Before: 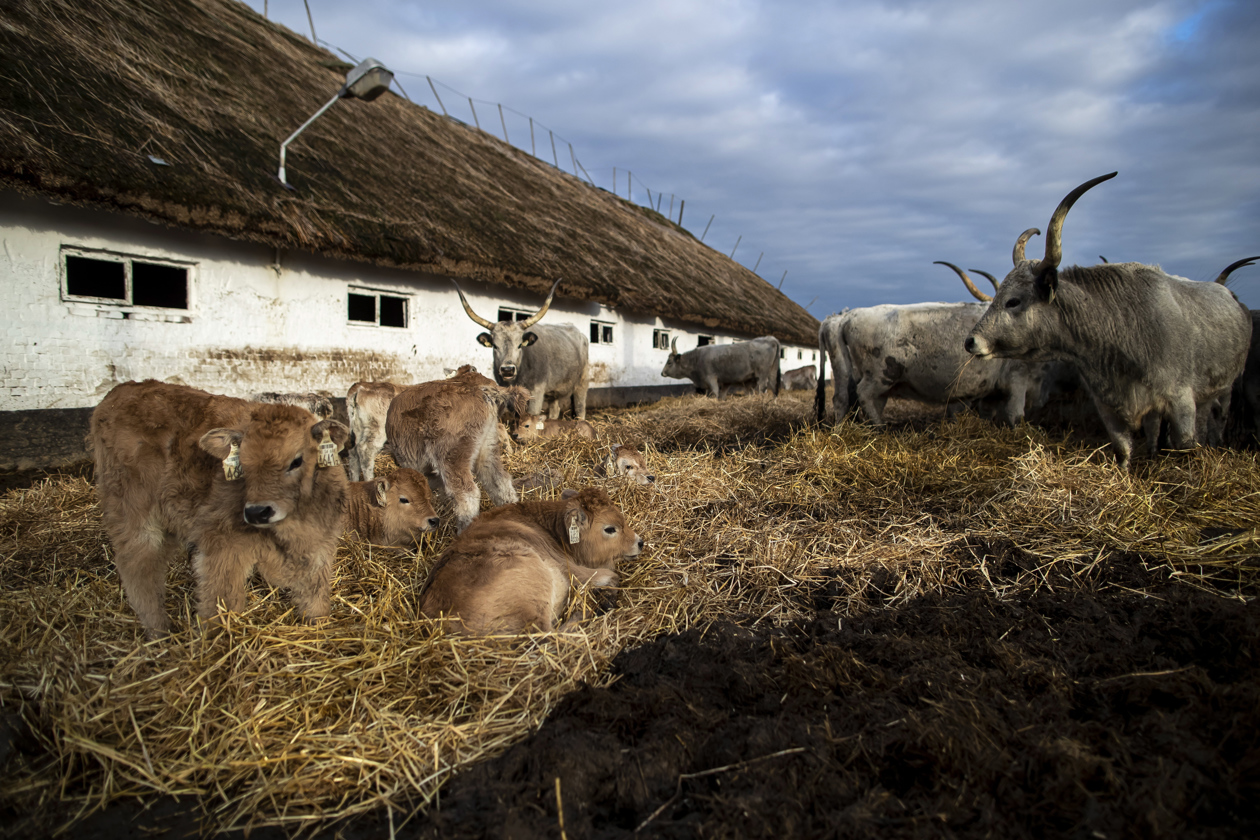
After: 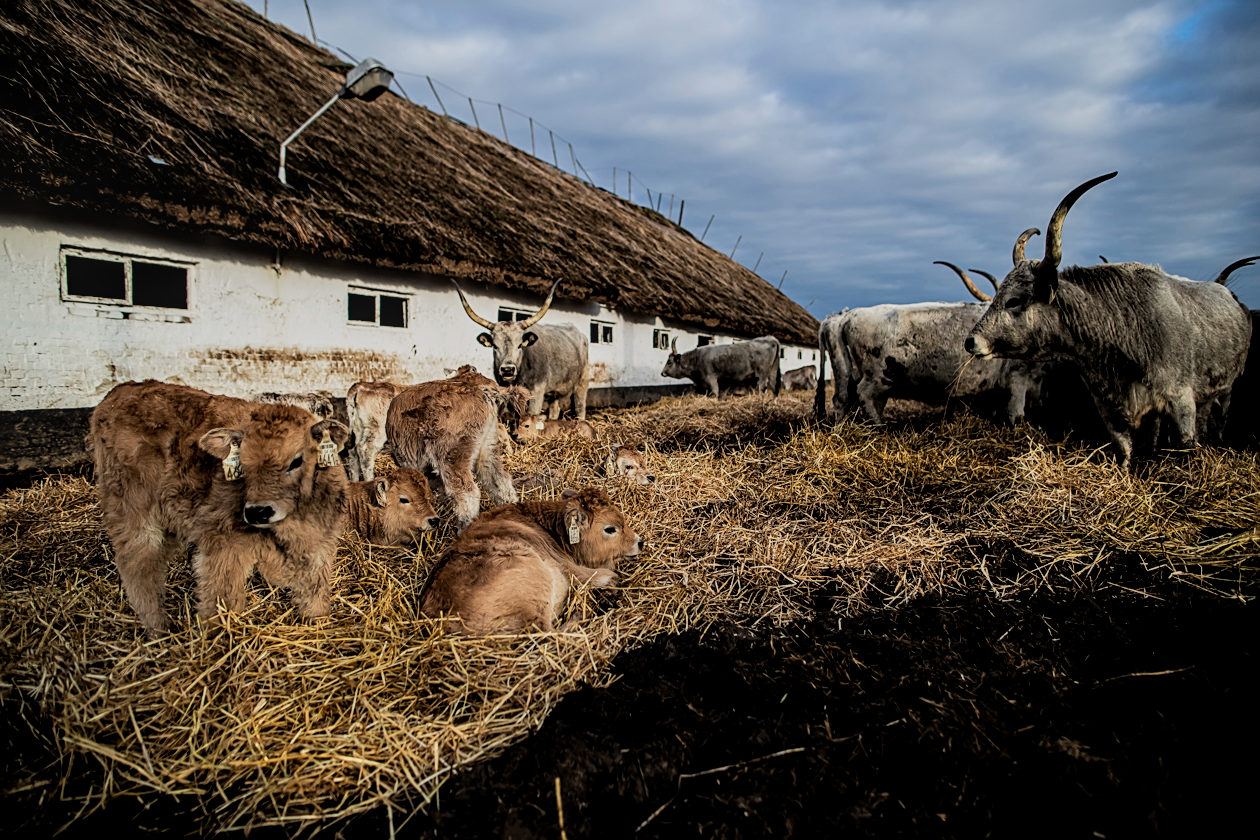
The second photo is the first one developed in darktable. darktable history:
sharpen: on, module defaults
filmic rgb: middle gray luminance 29.18%, black relative exposure -10.3 EV, white relative exposure 5.5 EV, target black luminance 0%, hardness 3.97, latitude 2.75%, contrast 1.13, highlights saturation mix 4.99%, shadows ↔ highlights balance 15.6%
local contrast: on, module defaults
